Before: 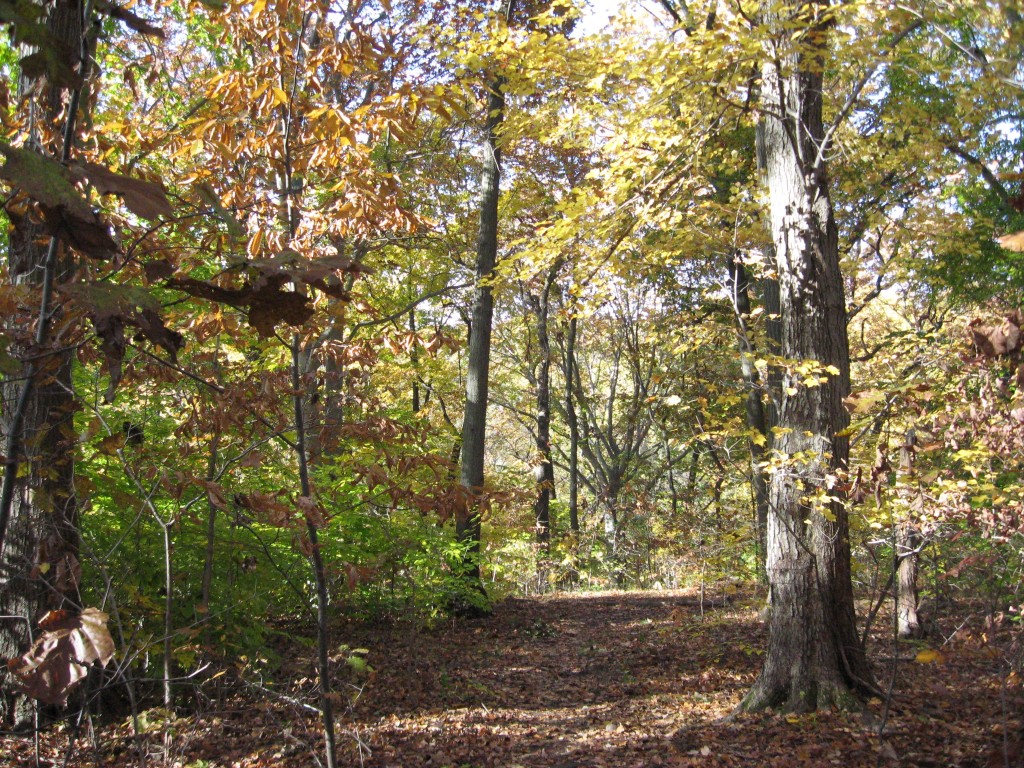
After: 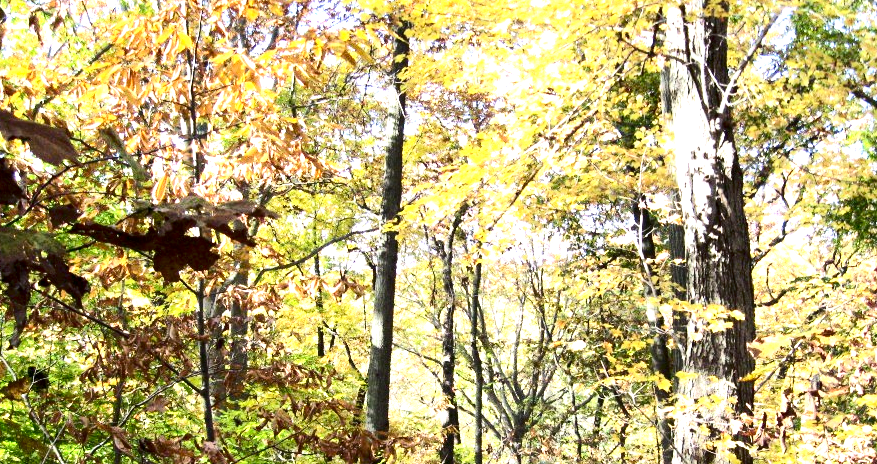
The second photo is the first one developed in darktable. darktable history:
exposure: black level correction 0.008, exposure 0.979 EV, compensate highlight preservation false
crop and rotate: left 9.345%, top 7.22%, right 4.982%, bottom 32.331%
tone equalizer: -8 EV -0.417 EV, -7 EV -0.389 EV, -6 EV -0.333 EV, -5 EV -0.222 EV, -3 EV 0.222 EV, -2 EV 0.333 EV, -1 EV 0.389 EV, +0 EV 0.417 EV, edges refinement/feathering 500, mask exposure compensation -1.57 EV, preserve details no
contrast brightness saturation: contrast 0.28
